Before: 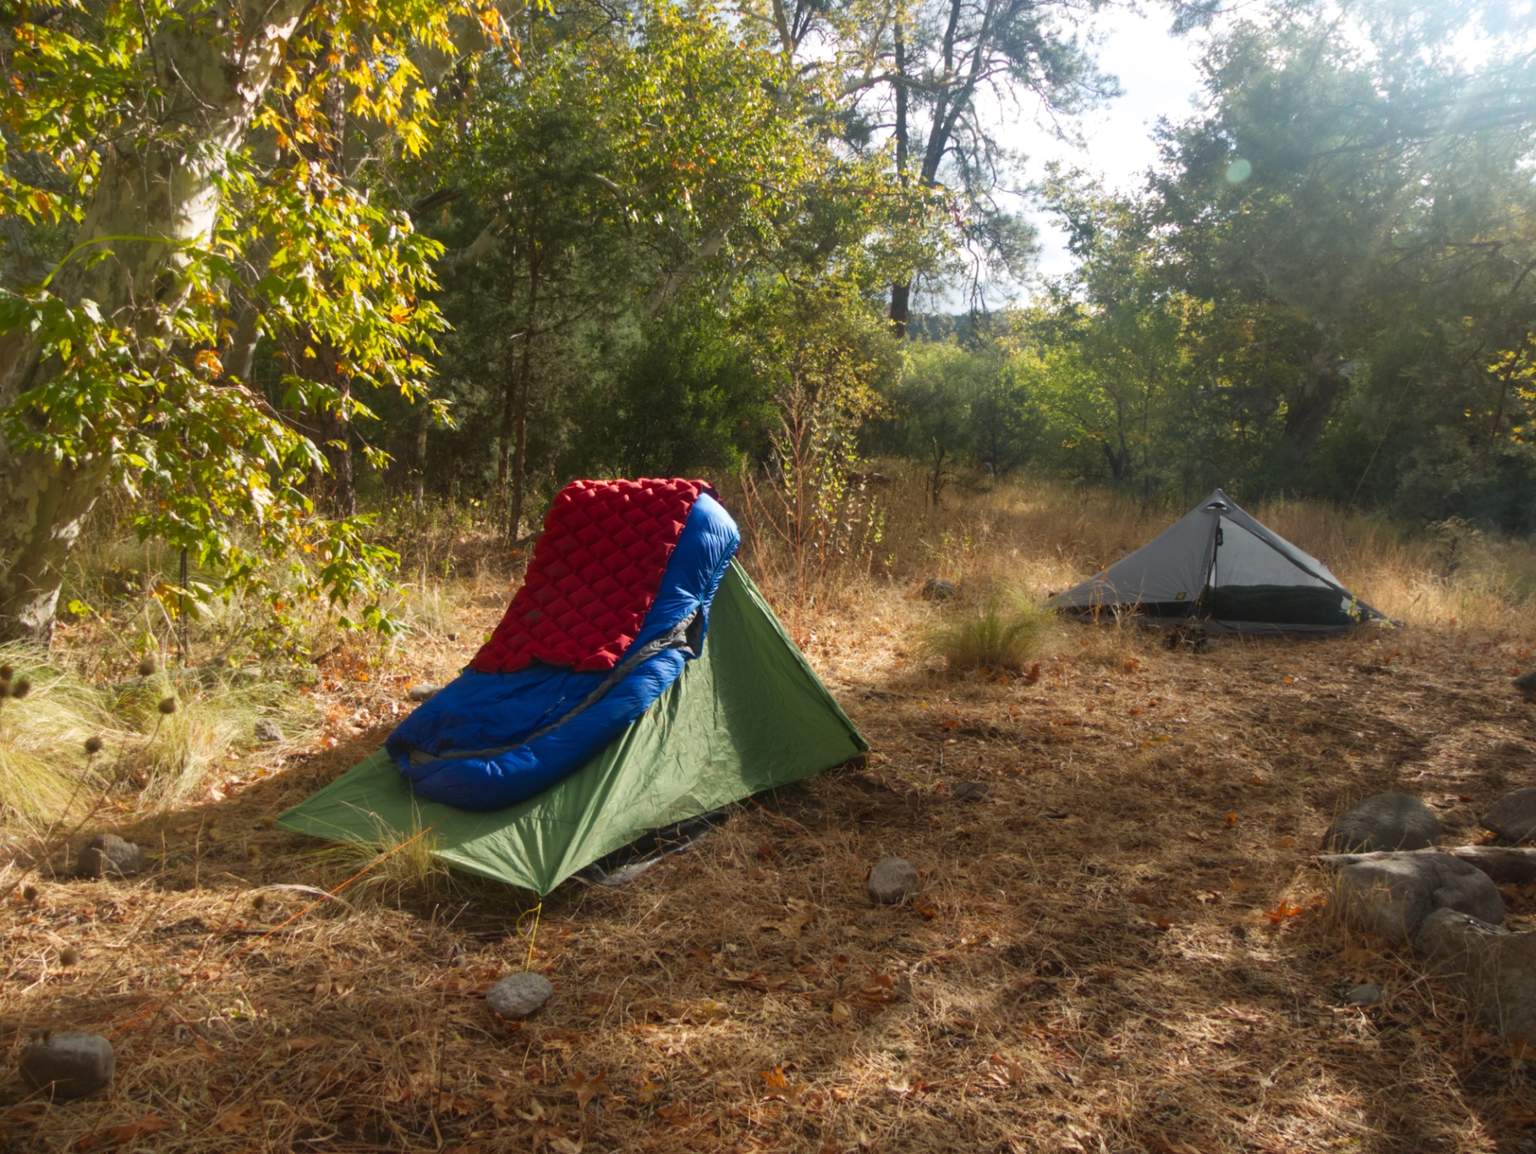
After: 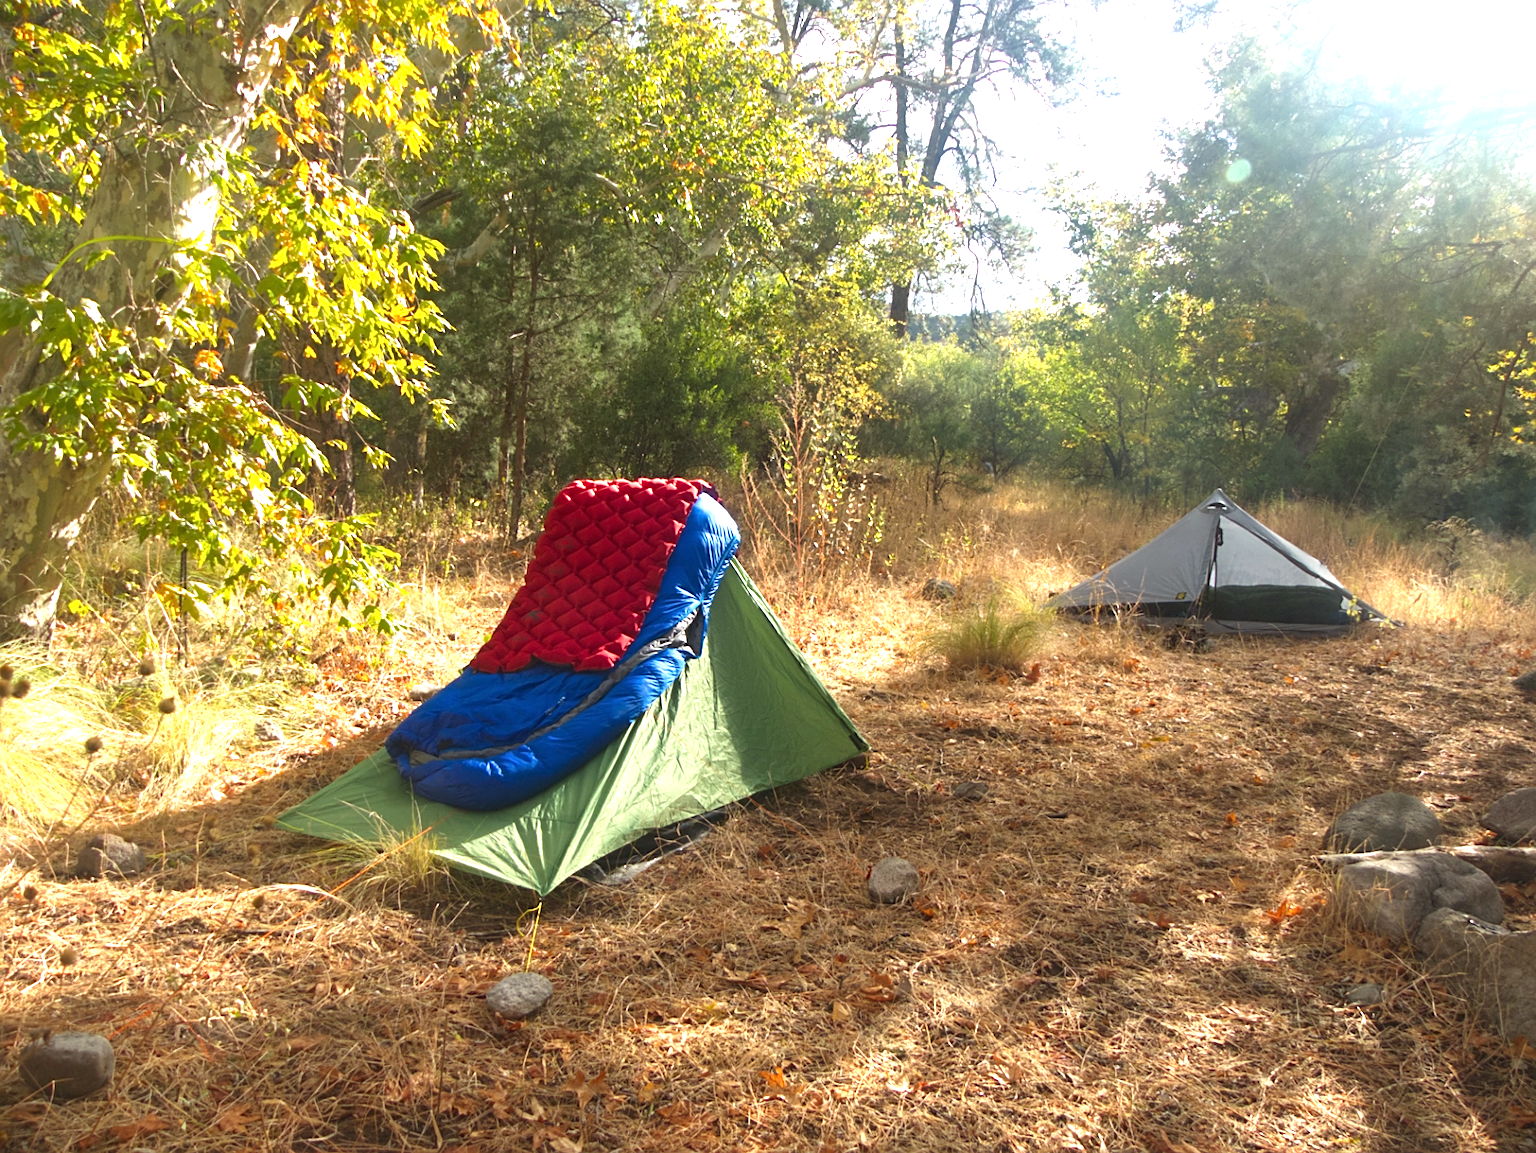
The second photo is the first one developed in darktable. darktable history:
sharpen: on, module defaults
exposure: black level correction 0, exposure 1.2 EV, compensate highlight preservation false
tone equalizer: on, module defaults
